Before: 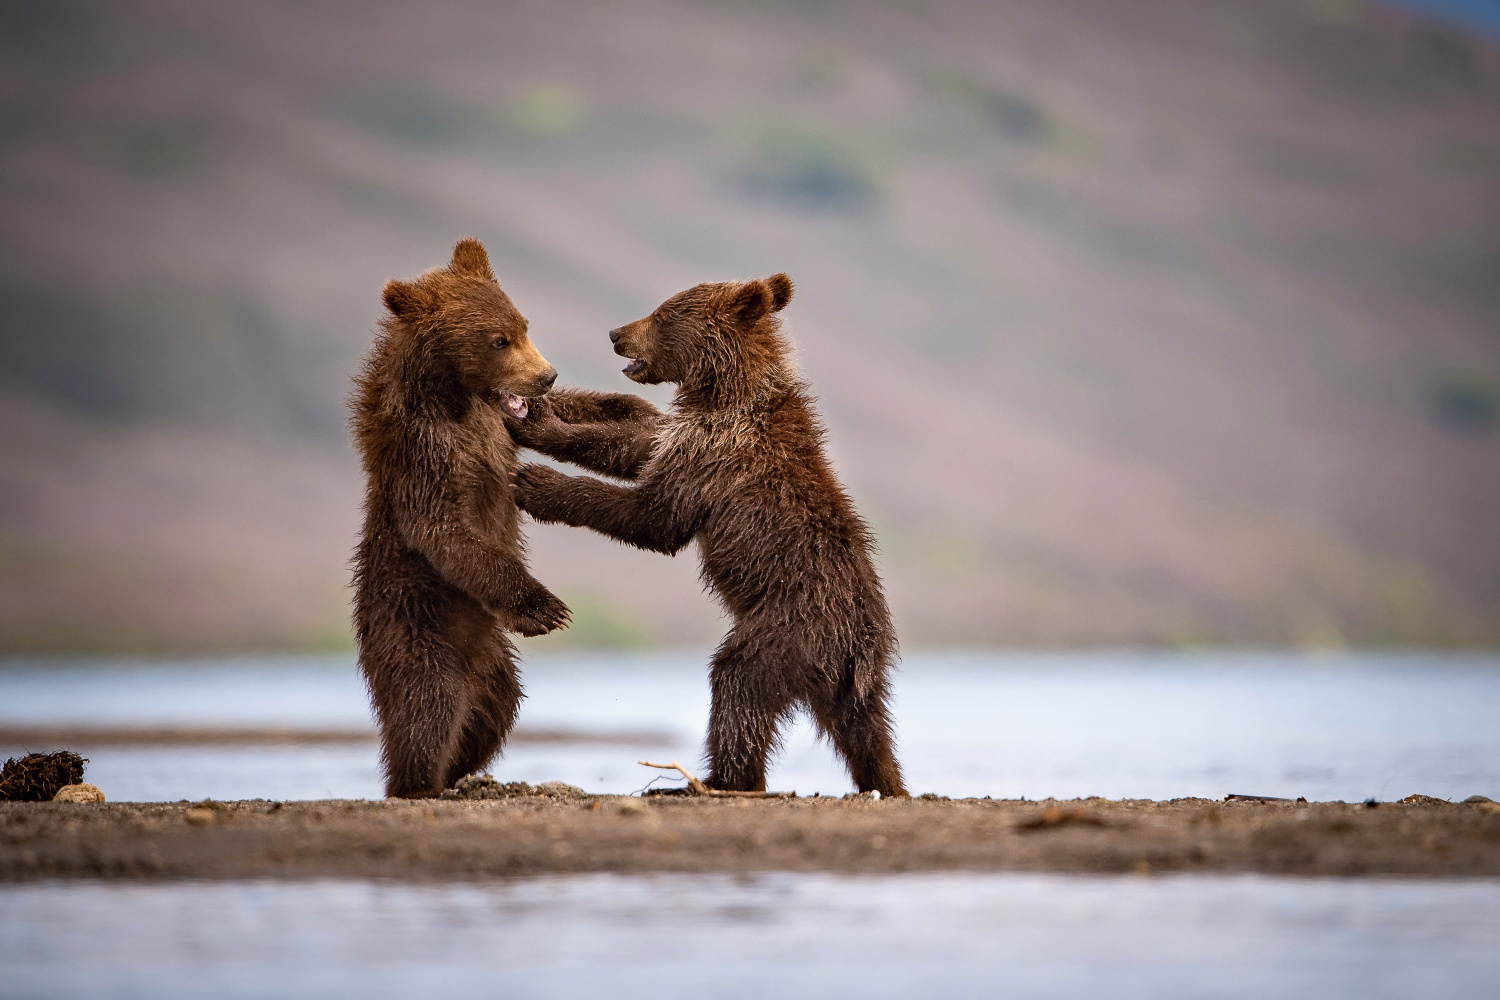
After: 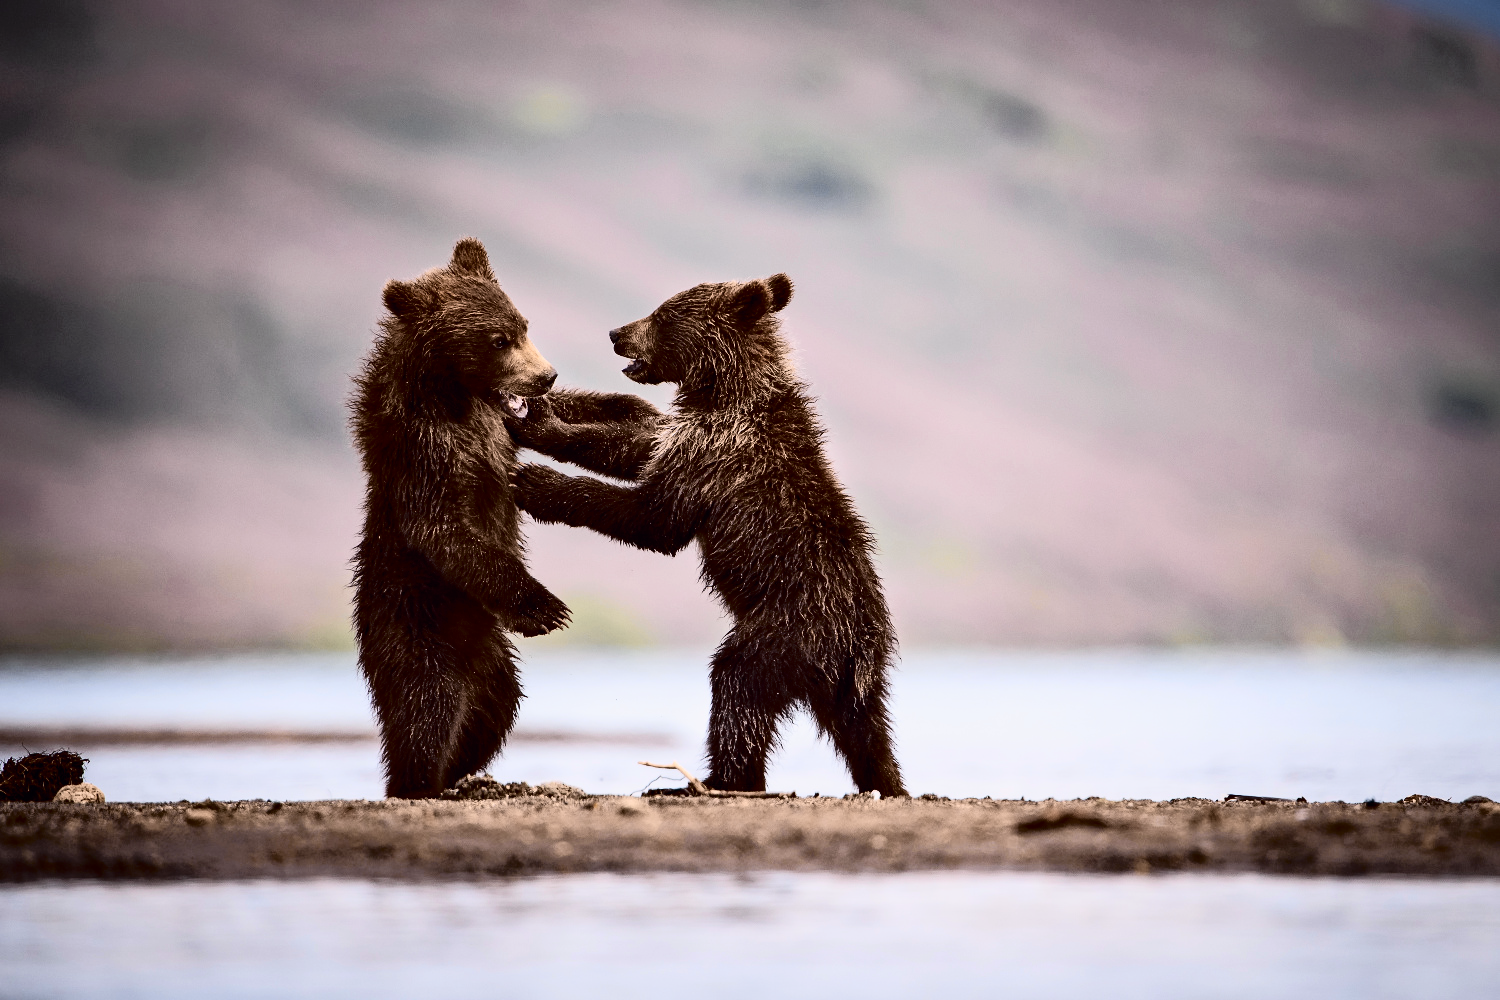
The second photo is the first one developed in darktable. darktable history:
tone curve: curves: ch0 [(0, 0) (0.105, 0.044) (0.195, 0.128) (0.283, 0.283) (0.384, 0.404) (0.485, 0.531) (0.635, 0.7) (0.832, 0.858) (1, 0.977)]; ch1 [(0, 0) (0.161, 0.092) (0.35, 0.33) (0.379, 0.401) (0.448, 0.478) (0.498, 0.503) (0.531, 0.537) (0.586, 0.563) (0.687, 0.648) (1, 1)]; ch2 [(0, 0) (0.359, 0.372) (0.437, 0.437) (0.483, 0.484) (0.53, 0.515) (0.556, 0.553) (0.635, 0.589) (1, 1)], color space Lab, independent channels, preserve colors none
contrast brightness saturation: contrast 0.28
